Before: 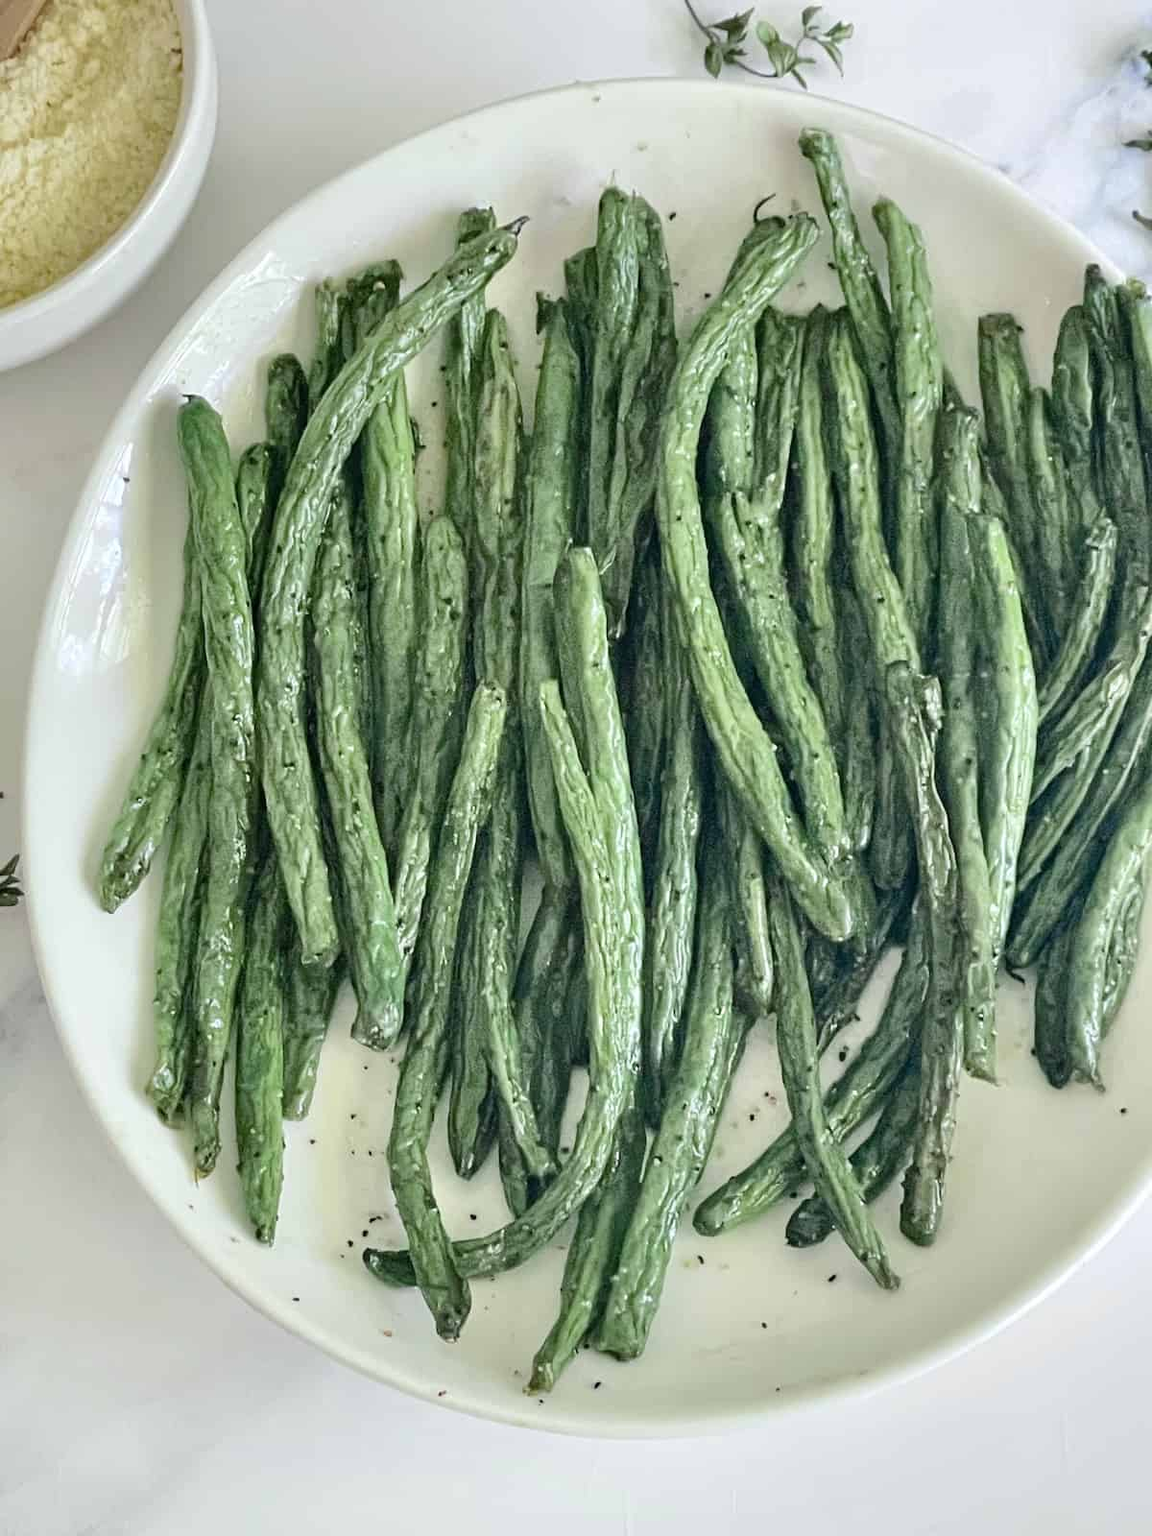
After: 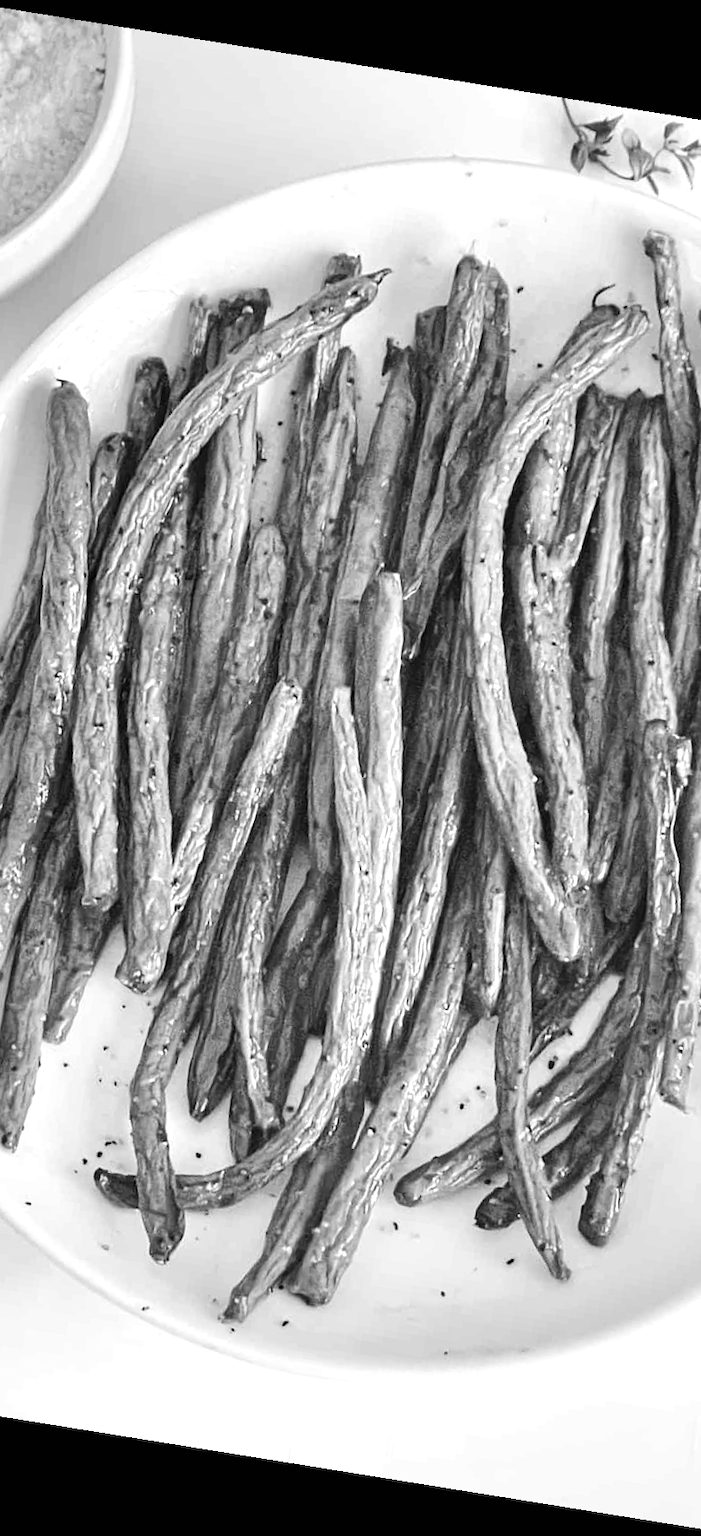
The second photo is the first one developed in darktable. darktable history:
crop: left 21.674%, right 22.086%
monochrome: on, module defaults
contrast brightness saturation: contrast 0.11, saturation -0.17
rotate and perspective: rotation 9.12°, automatic cropping off
tone equalizer: on, module defaults
exposure: black level correction 0, exposure 0.4 EV, compensate exposure bias true, compensate highlight preservation false
